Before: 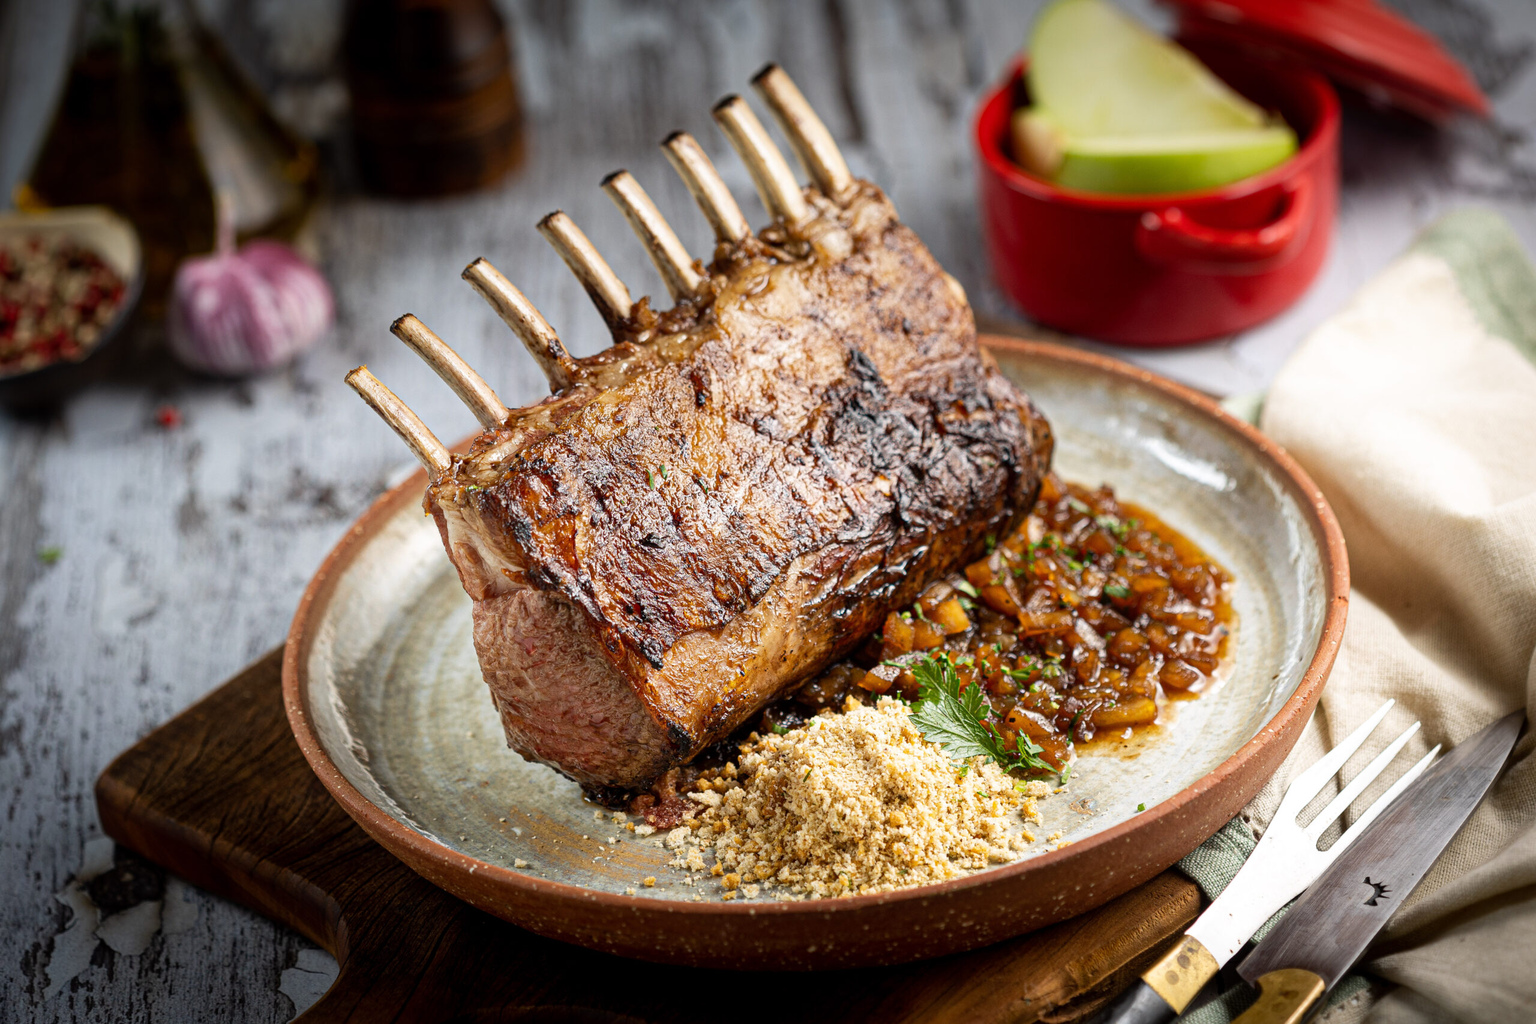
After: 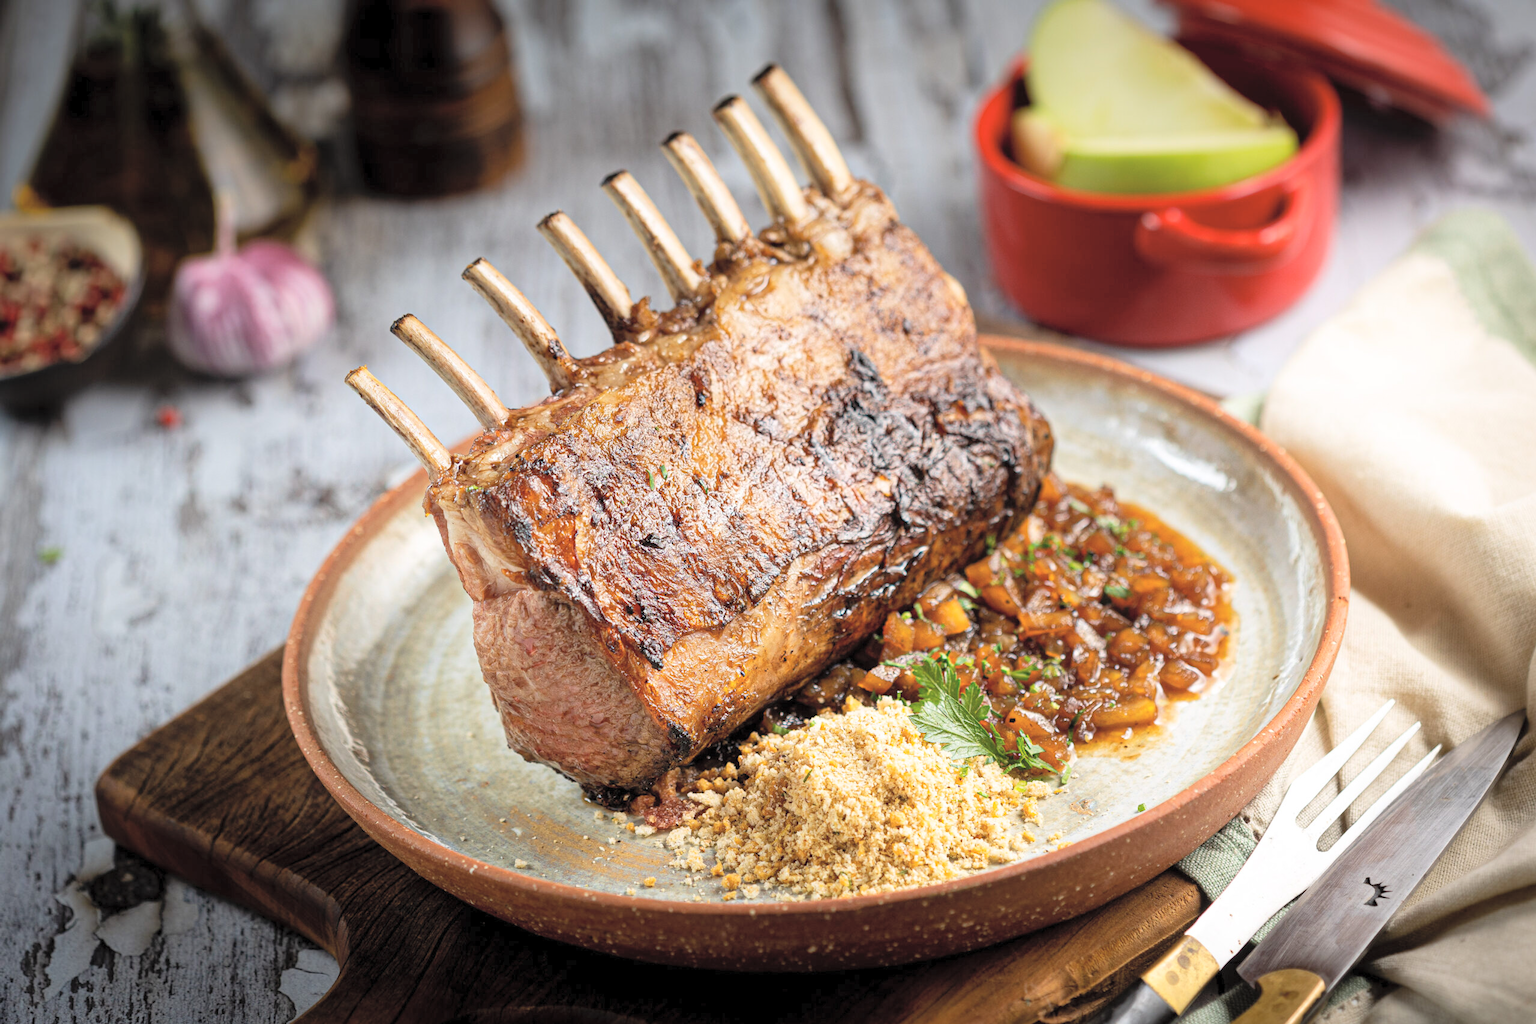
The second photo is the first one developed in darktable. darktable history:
contrast brightness saturation: brightness 0.273
